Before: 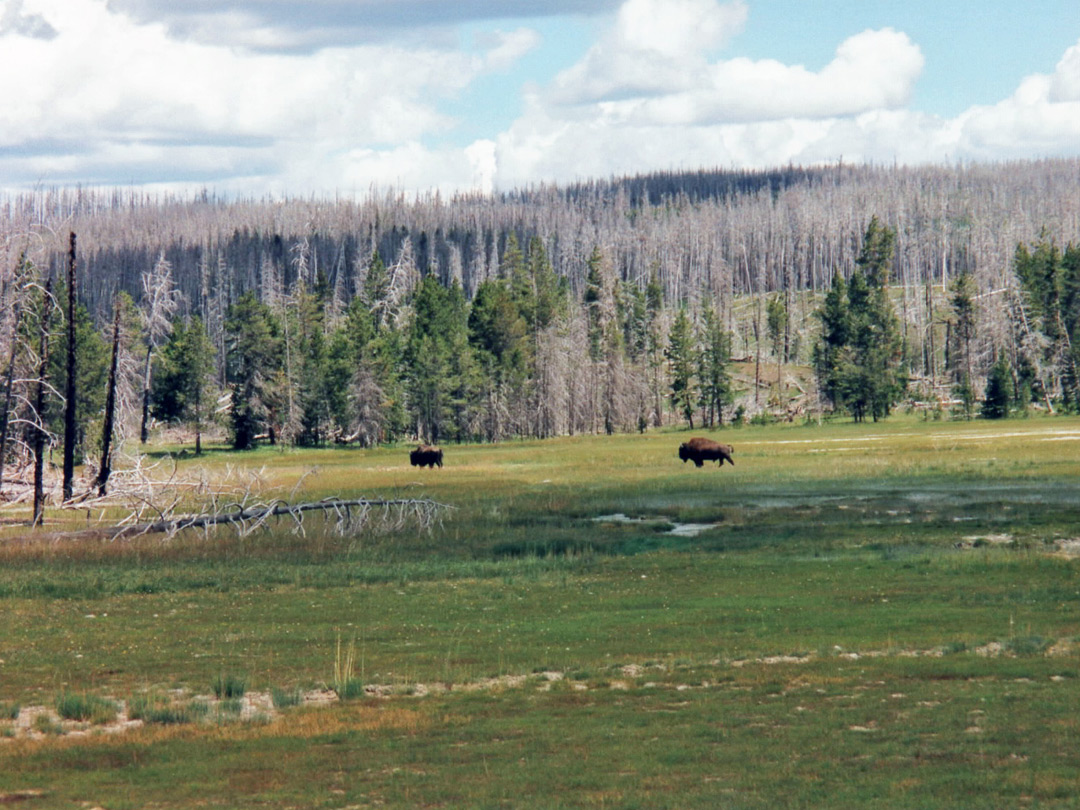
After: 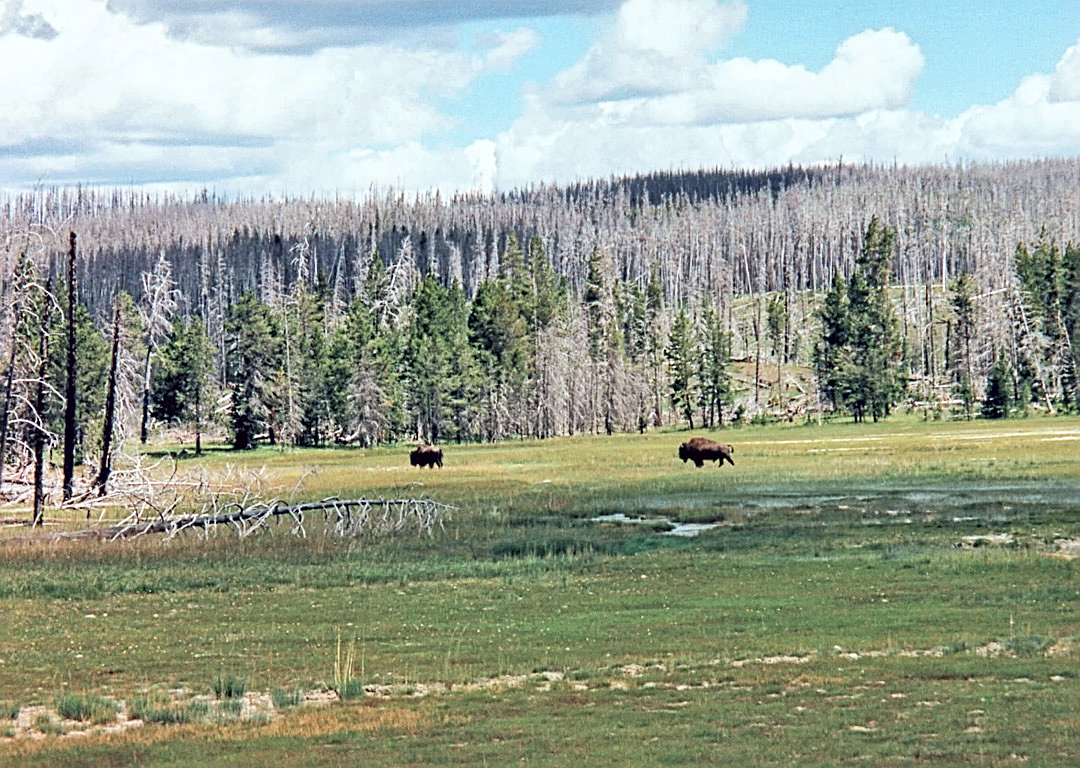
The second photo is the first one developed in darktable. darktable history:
contrast brightness saturation: contrast 0.141, brightness 0.221
crop and rotate: top 0.005%, bottom 5.132%
sharpen: on, module defaults
color correction: highlights a* -2.77, highlights b* -2.18, shadows a* 2.31, shadows b* 2.83
contrast equalizer: y [[0.5, 0.5, 0.5, 0.539, 0.64, 0.611], [0.5 ×6], [0.5 ×6], [0 ×6], [0 ×6]]
shadows and highlights: low approximation 0.01, soften with gaussian
